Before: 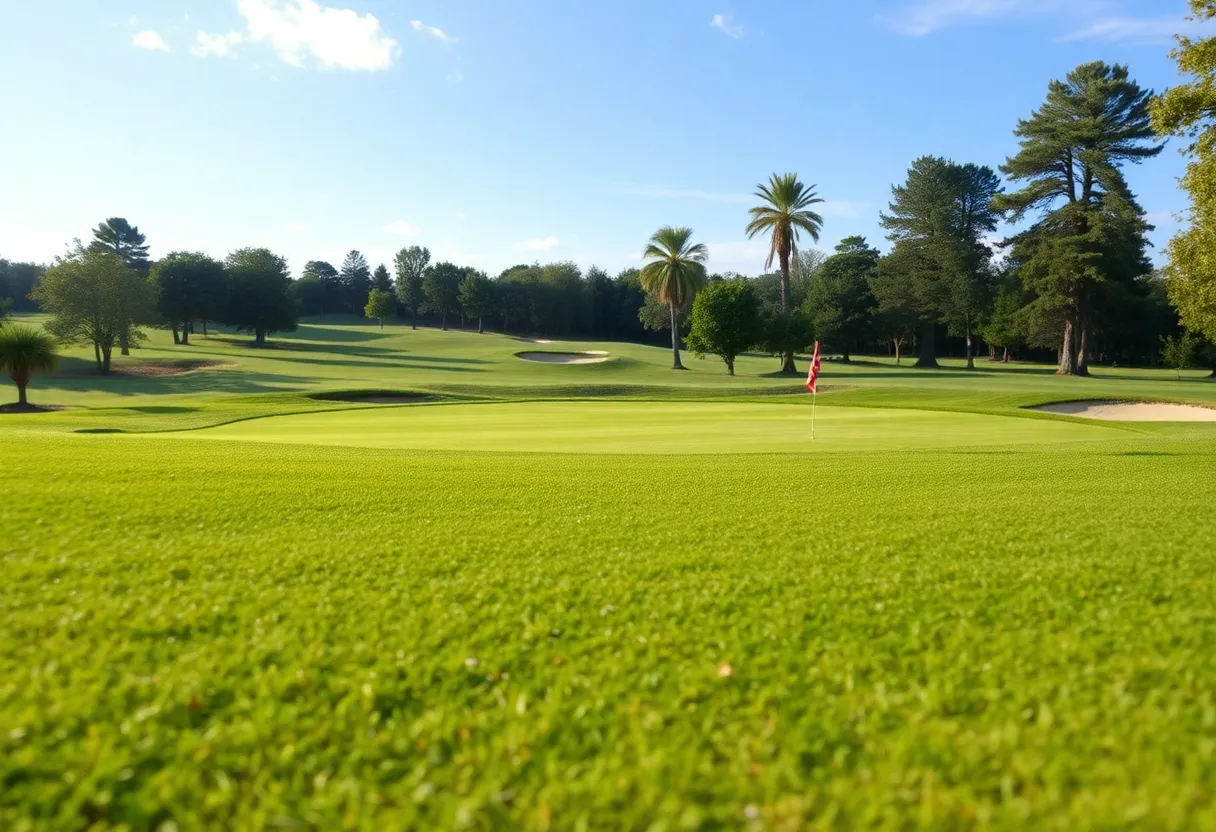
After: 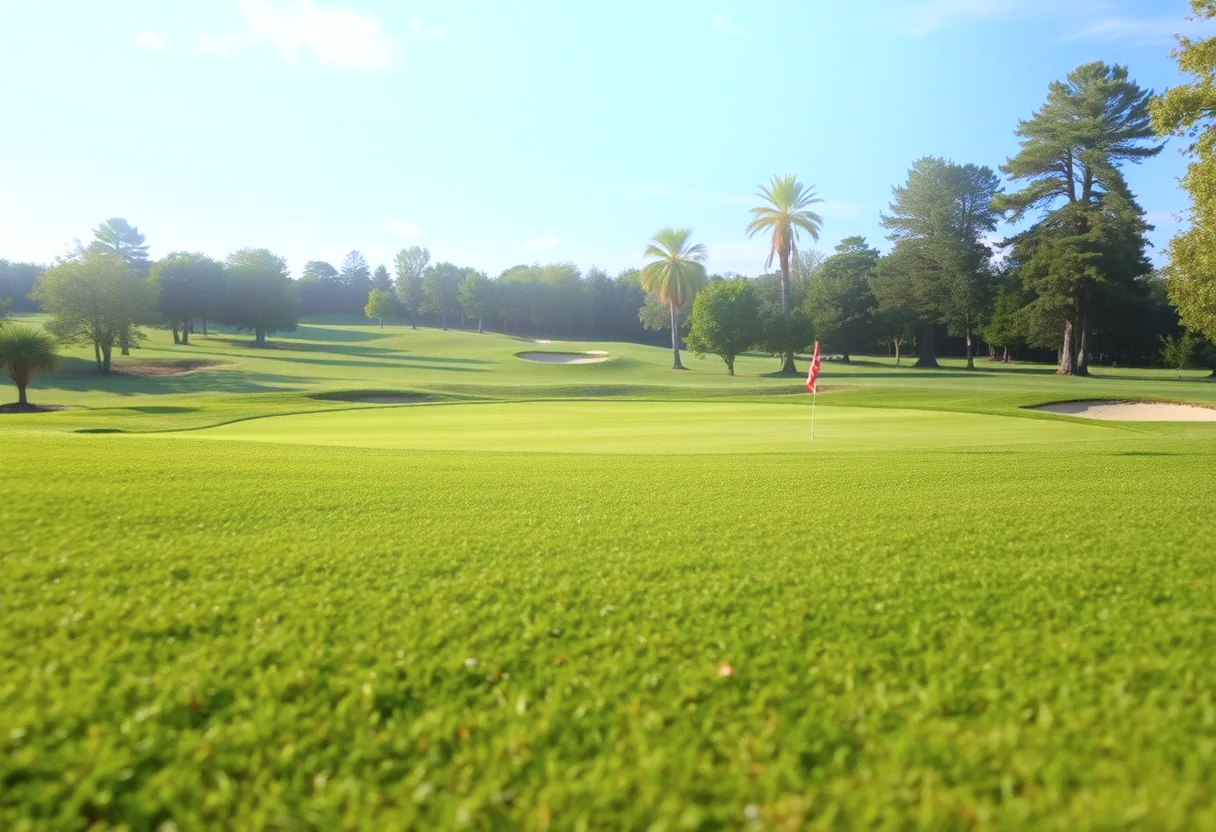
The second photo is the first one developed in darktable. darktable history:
color calibration: illuminant as shot in camera, x 0.358, y 0.373, temperature 4628.91 K
bloom: on, module defaults
